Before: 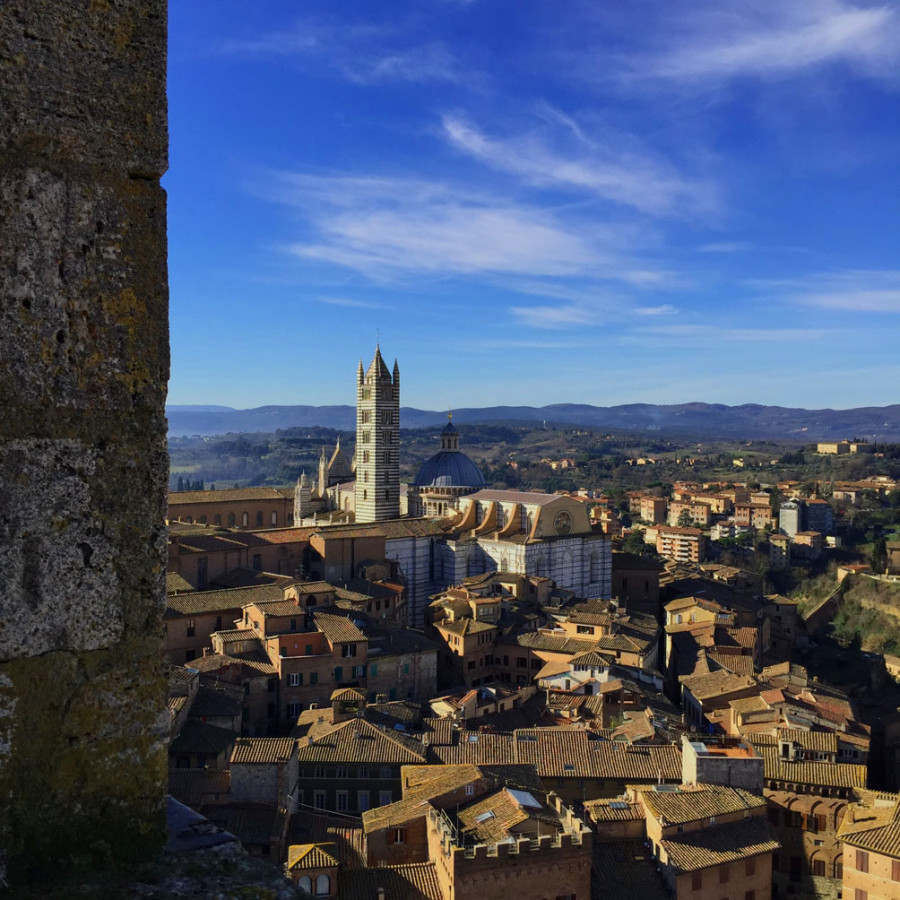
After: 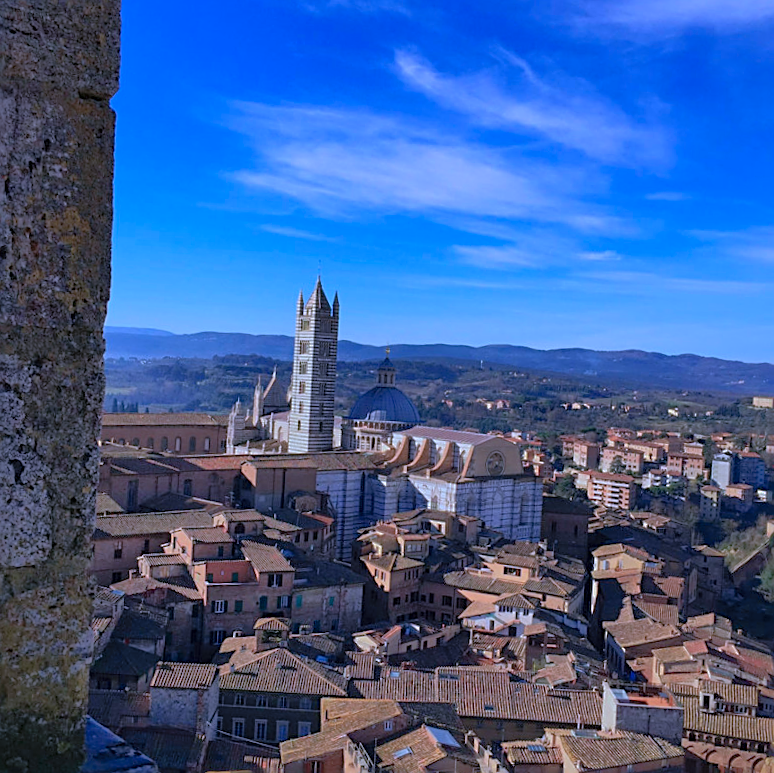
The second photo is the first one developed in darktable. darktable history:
crop and rotate: angle -2.86°, left 5.049%, top 5.184%, right 4.751%, bottom 4.703%
sharpen: on, module defaults
color correction: highlights a* 15.18, highlights b* -24.61
color calibration: gray › normalize channels true, x 0.383, y 0.372, temperature 3884.62 K, gamut compression 0.028
shadows and highlights: shadows 60.5, highlights -60.04
